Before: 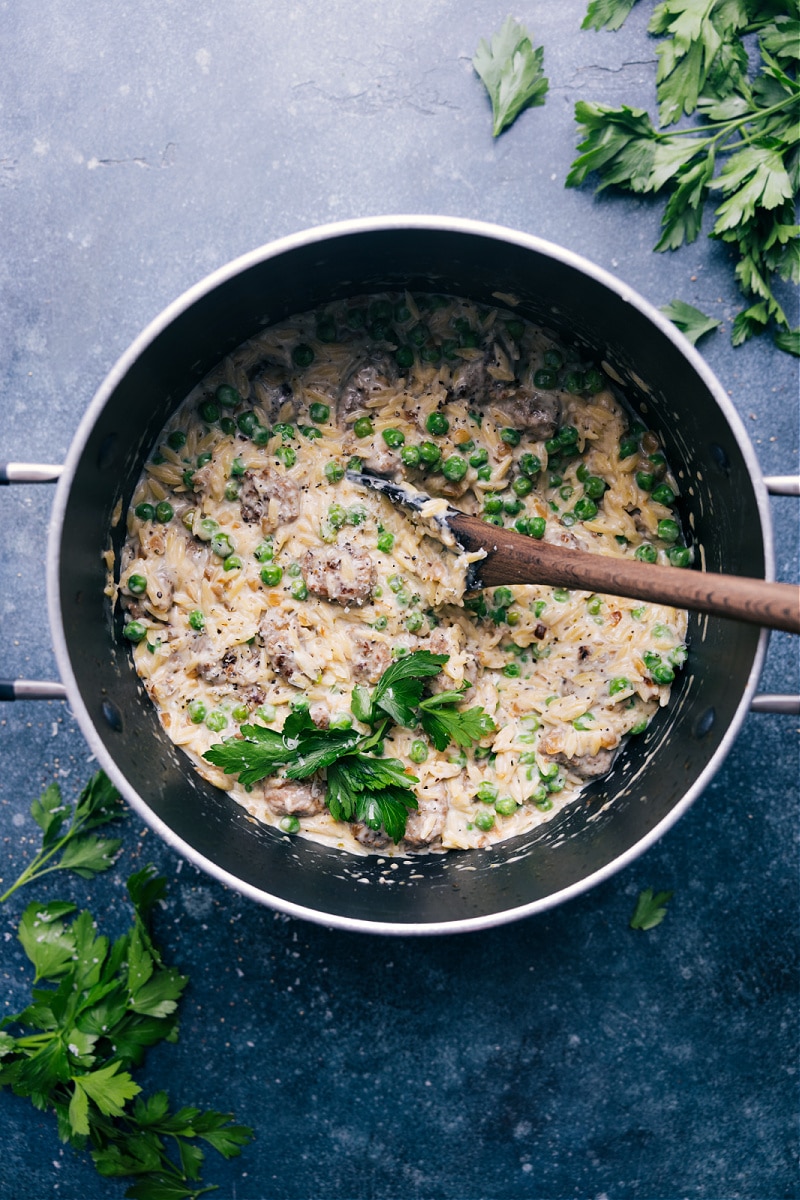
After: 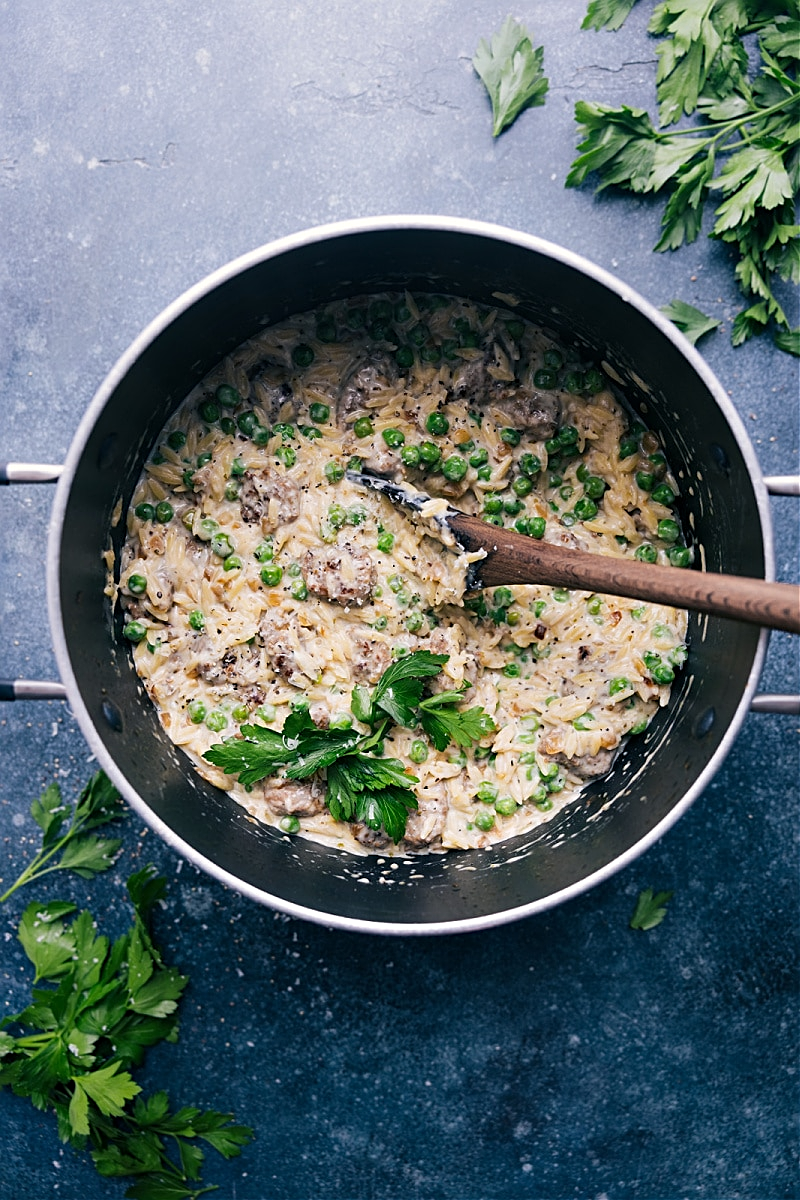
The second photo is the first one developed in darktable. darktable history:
sharpen: radius 2.197, amount 0.389, threshold 0.012
